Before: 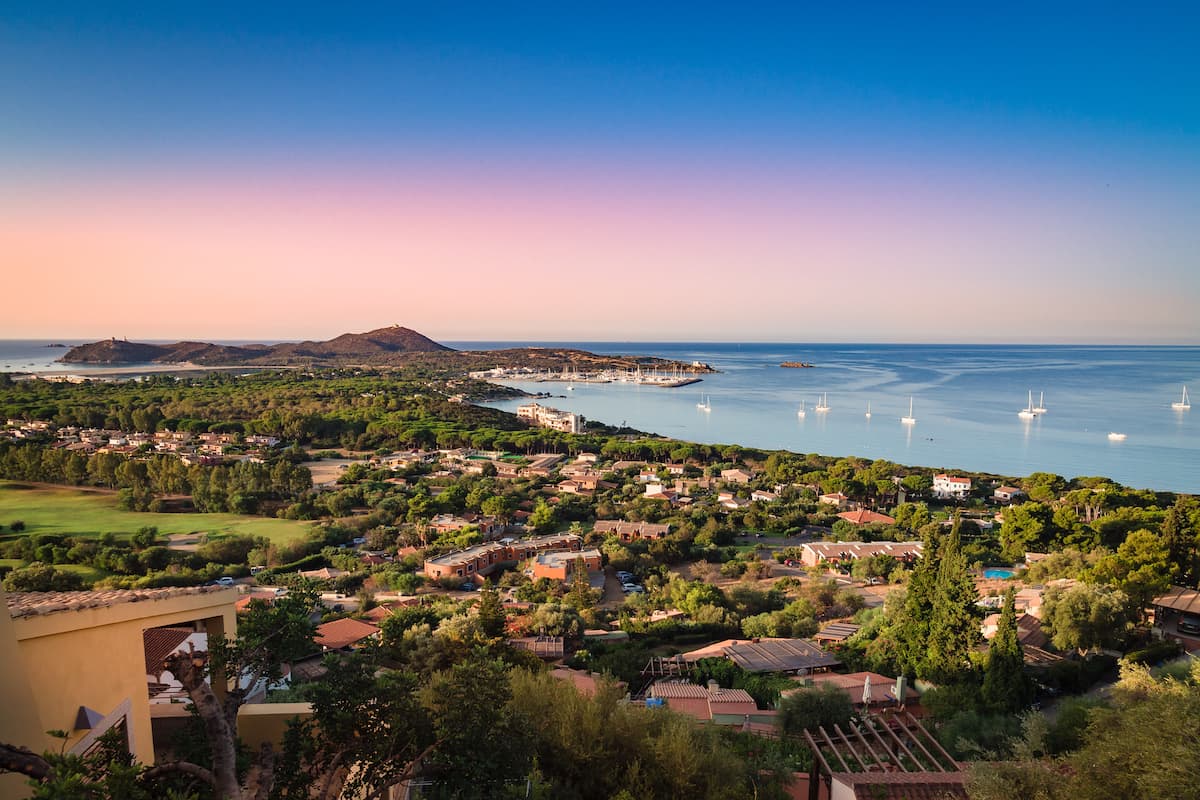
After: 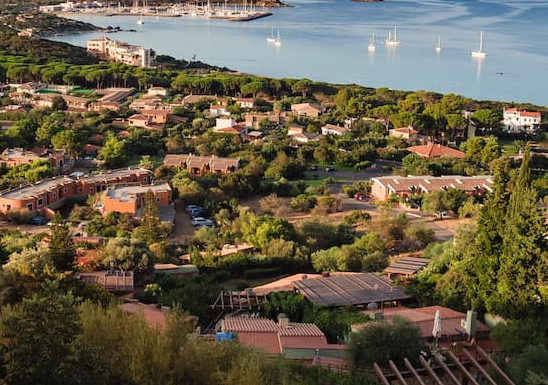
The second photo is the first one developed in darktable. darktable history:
crop: left 35.858%, top 45.85%, right 18.199%, bottom 5.995%
